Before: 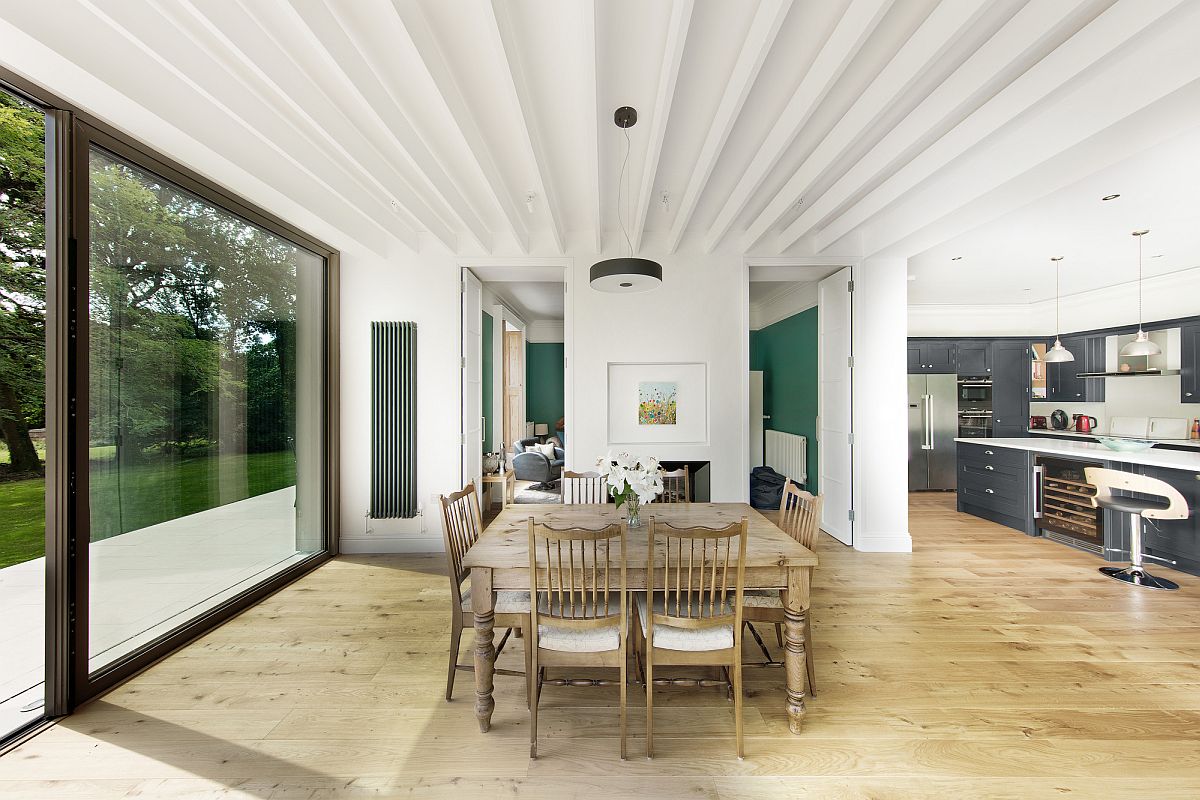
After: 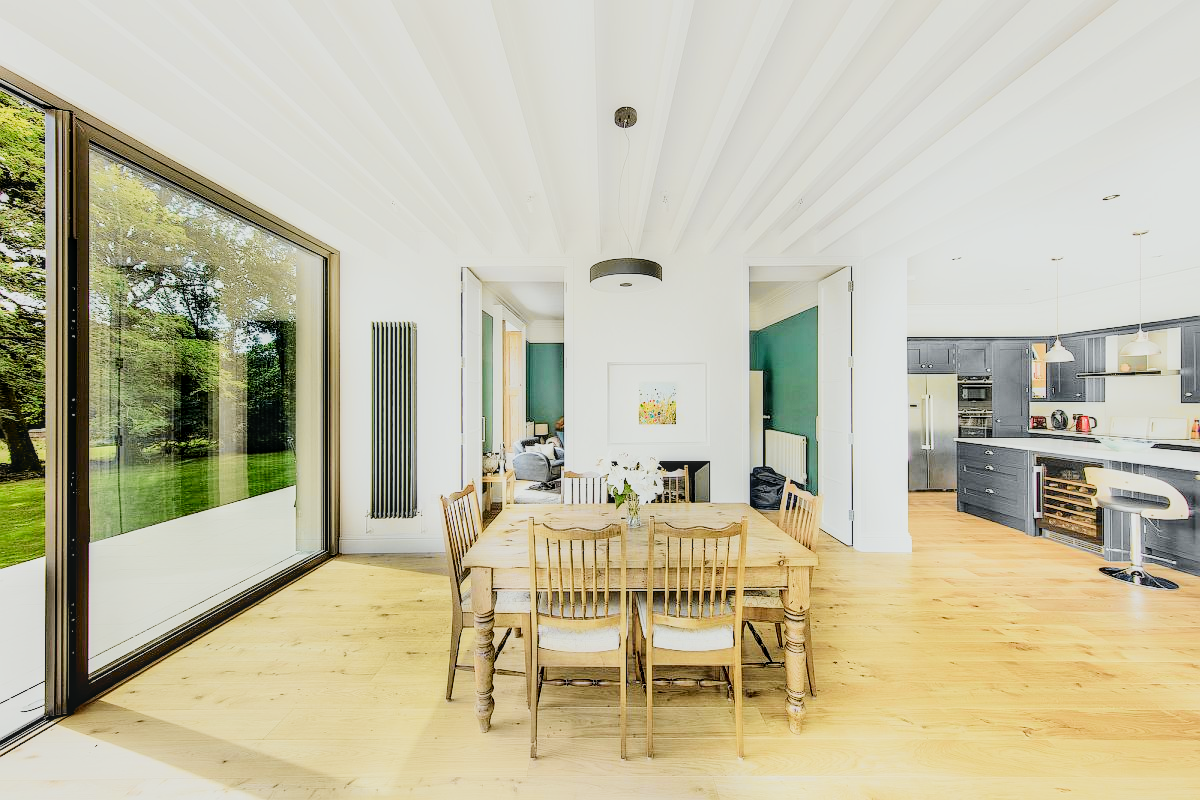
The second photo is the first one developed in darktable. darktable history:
tone curve: curves: ch0 [(0, 0.03) (0.113, 0.087) (0.207, 0.184) (0.515, 0.612) (0.712, 0.793) (1, 0.946)]; ch1 [(0, 0) (0.172, 0.123) (0.317, 0.279) (0.407, 0.401) (0.476, 0.482) (0.505, 0.499) (0.534, 0.534) (0.632, 0.645) (0.726, 0.745) (1, 1)]; ch2 [(0, 0) (0.411, 0.424) (0.505, 0.505) (0.521, 0.524) (0.541, 0.569) (0.65, 0.699) (1, 1)], color space Lab, independent channels, preserve colors none
exposure: exposure 1.142 EV, compensate exposure bias true, compensate highlight preservation false
filmic rgb: middle gray luminance 18.14%, black relative exposure -7.53 EV, white relative exposure 8.48 EV, target black luminance 0%, hardness 2.23, latitude 17.74%, contrast 0.886, highlights saturation mix 5.94%, shadows ↔ highlights balance 10.45%
local contrast: highlights 61%, detail 143%, midtone range 0.431
